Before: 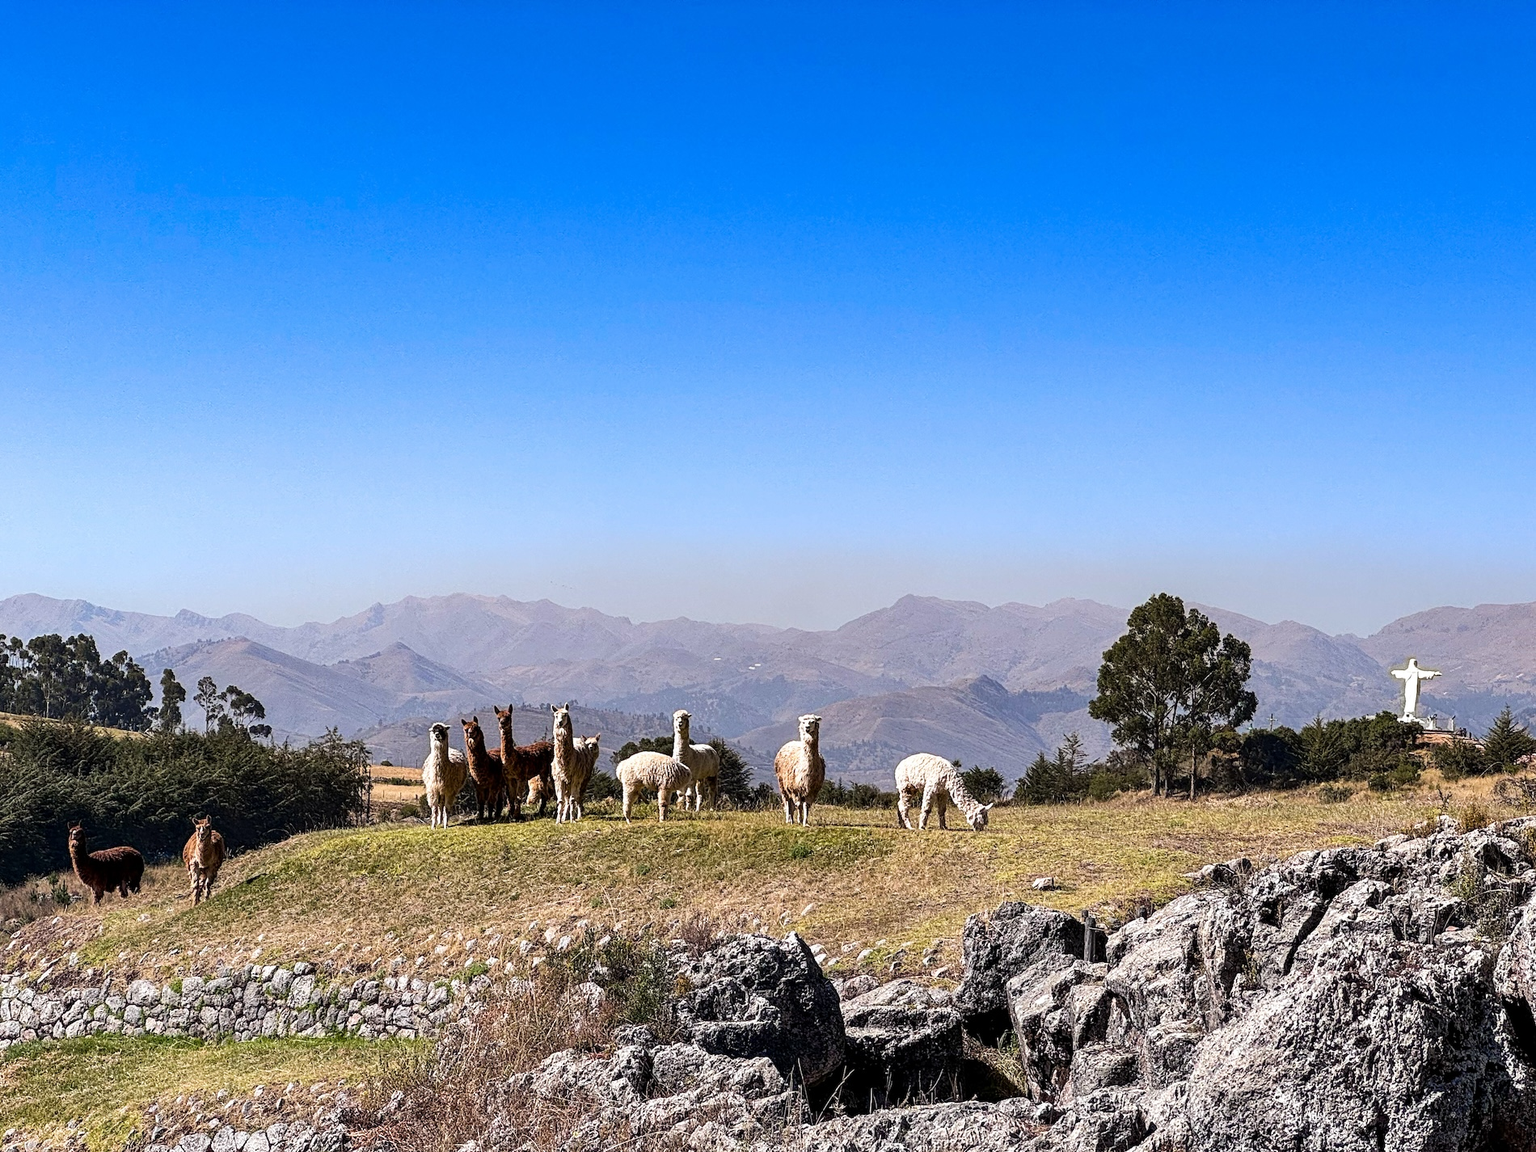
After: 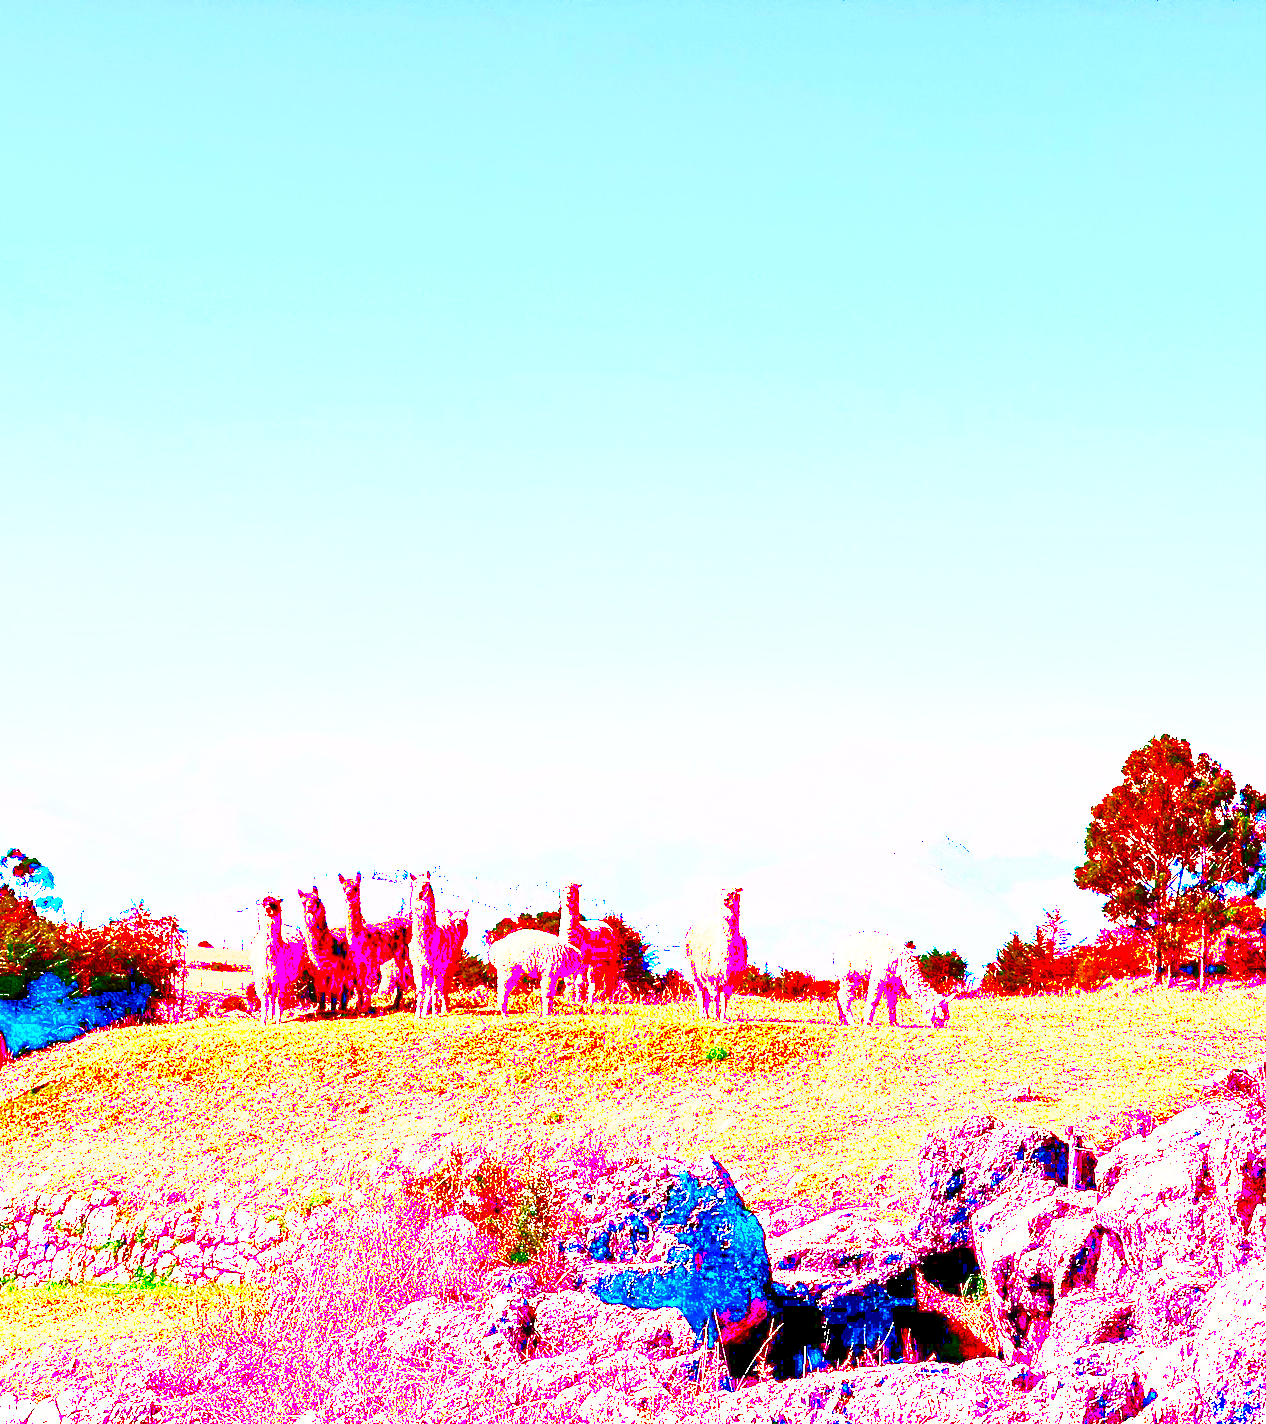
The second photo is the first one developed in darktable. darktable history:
shadows and highlights: on, module defaults
local contrast: mode bilateral grid, contrast 24, coarseness 60, detail 151%, midtone range 0.2
crop and rotate: left 14.403%, right 18.935%
exposure: black level correction 0.1, exposure 3.096 EV, compensate exposure bias true, compensate highlight preservation false
